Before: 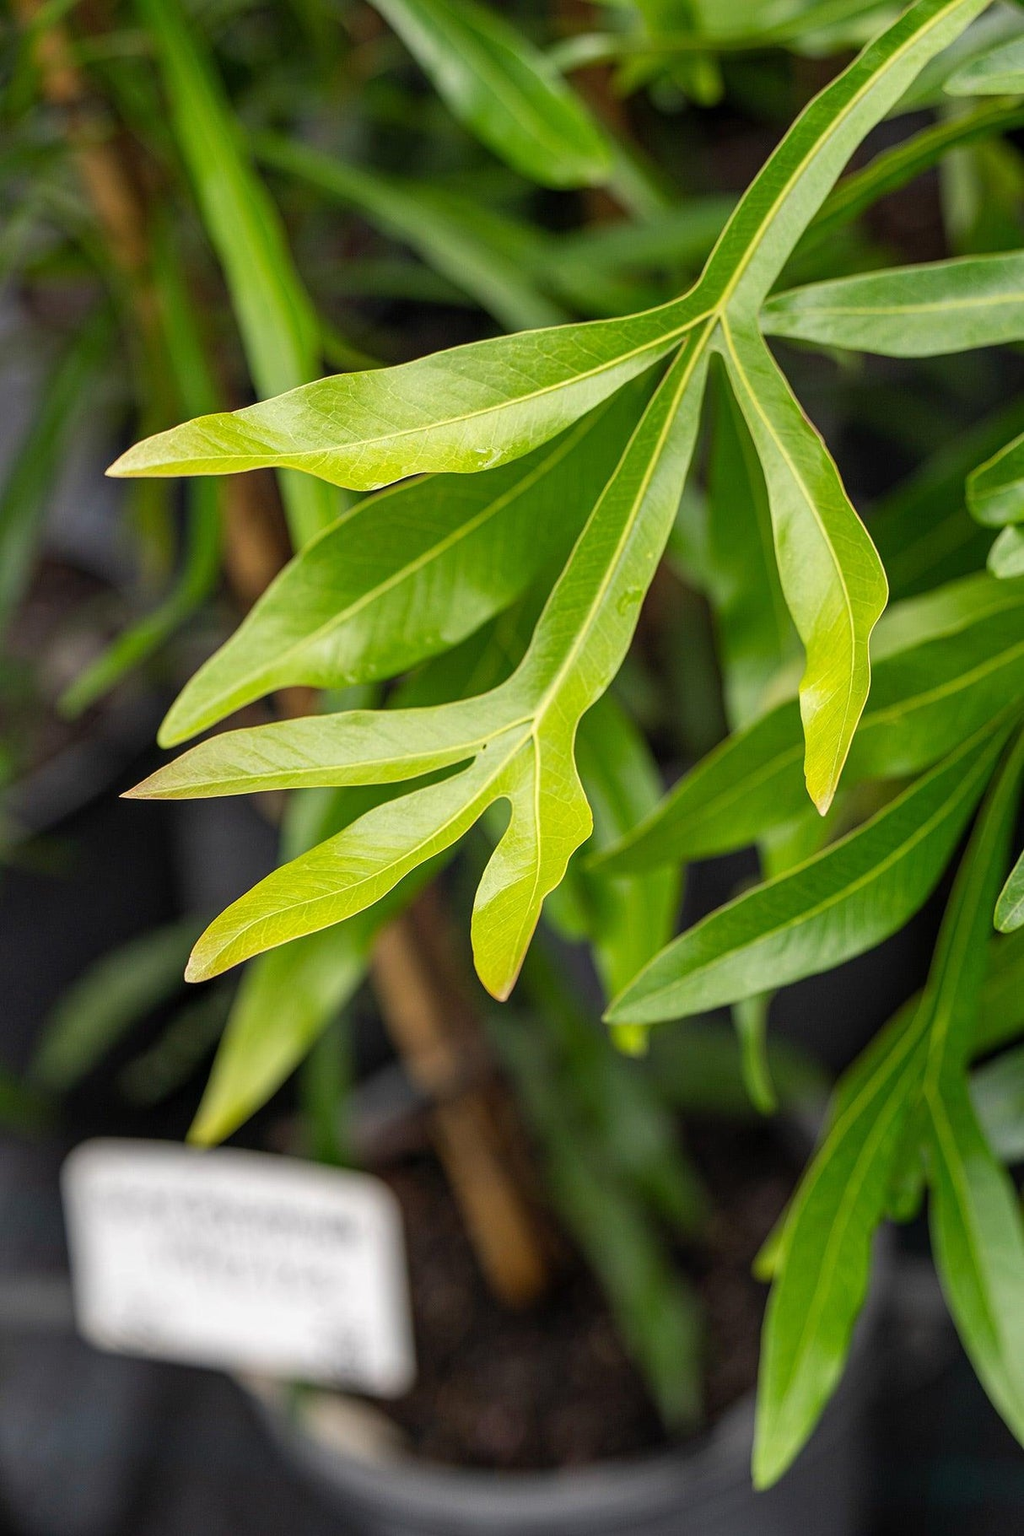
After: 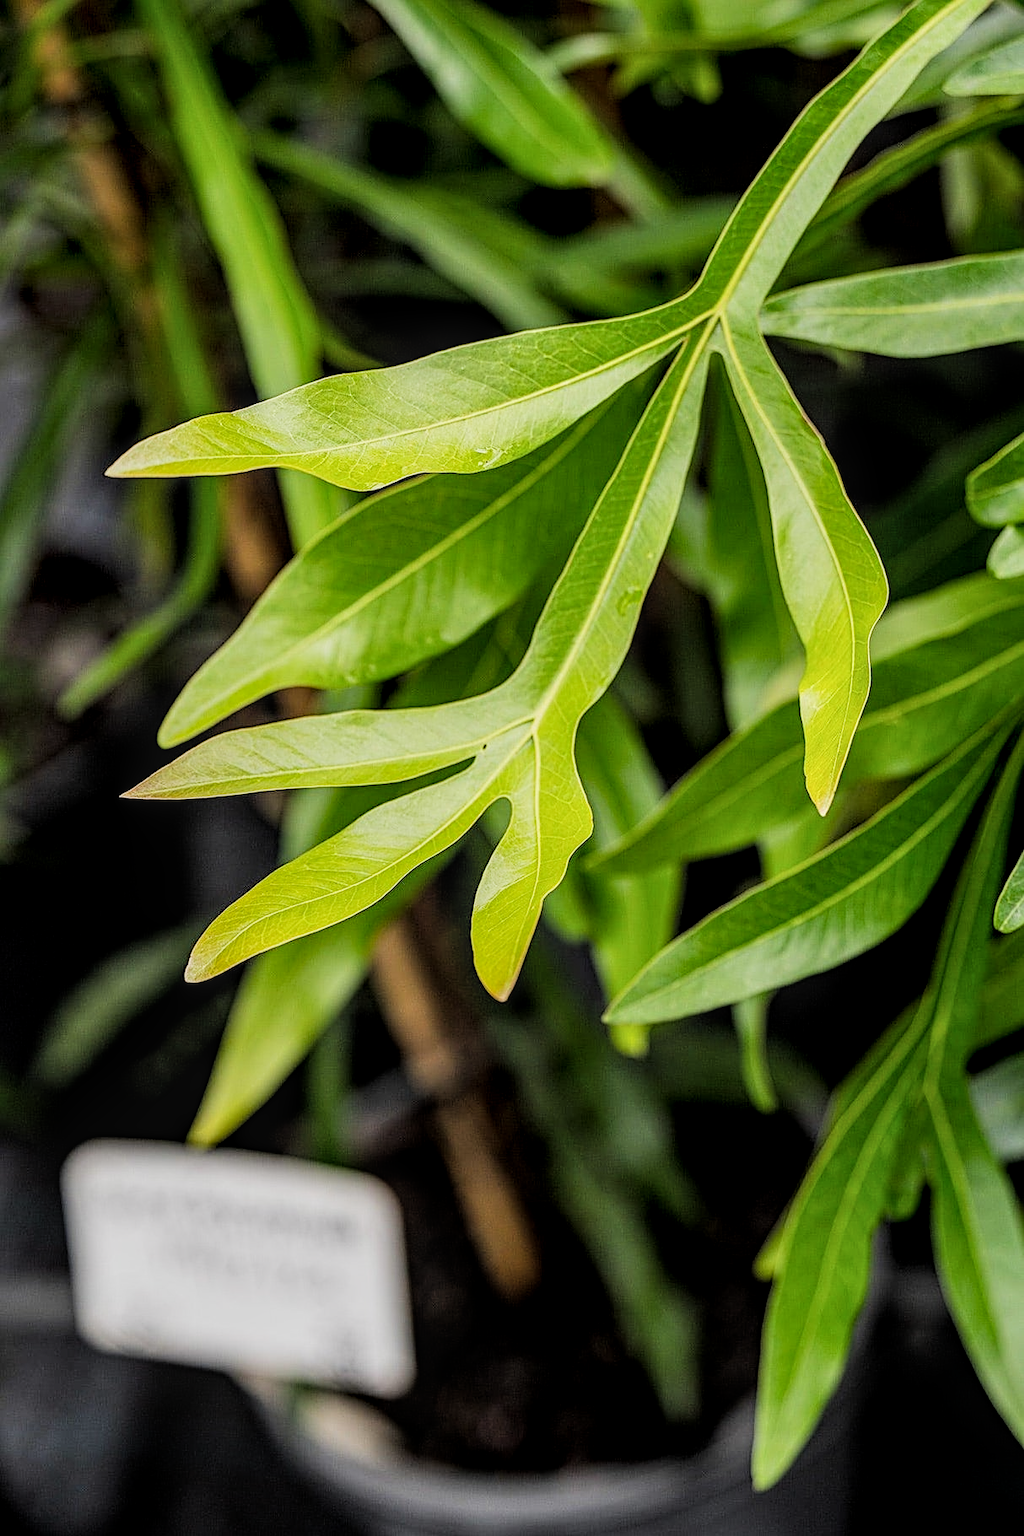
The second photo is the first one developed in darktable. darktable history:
local contrast: detail 130%
sharpen: on, module defaults
color balance rgb: perceptual saturation grading › global saturation 0.251%, perceptual saturation grading › mid-tones 11.436%
filmic rgb: black relative exposure -5.07 EV, white relative exposure 3.99 EV, hardness 2.88, contrast 1.298, highlights saturation mix -30.2%
